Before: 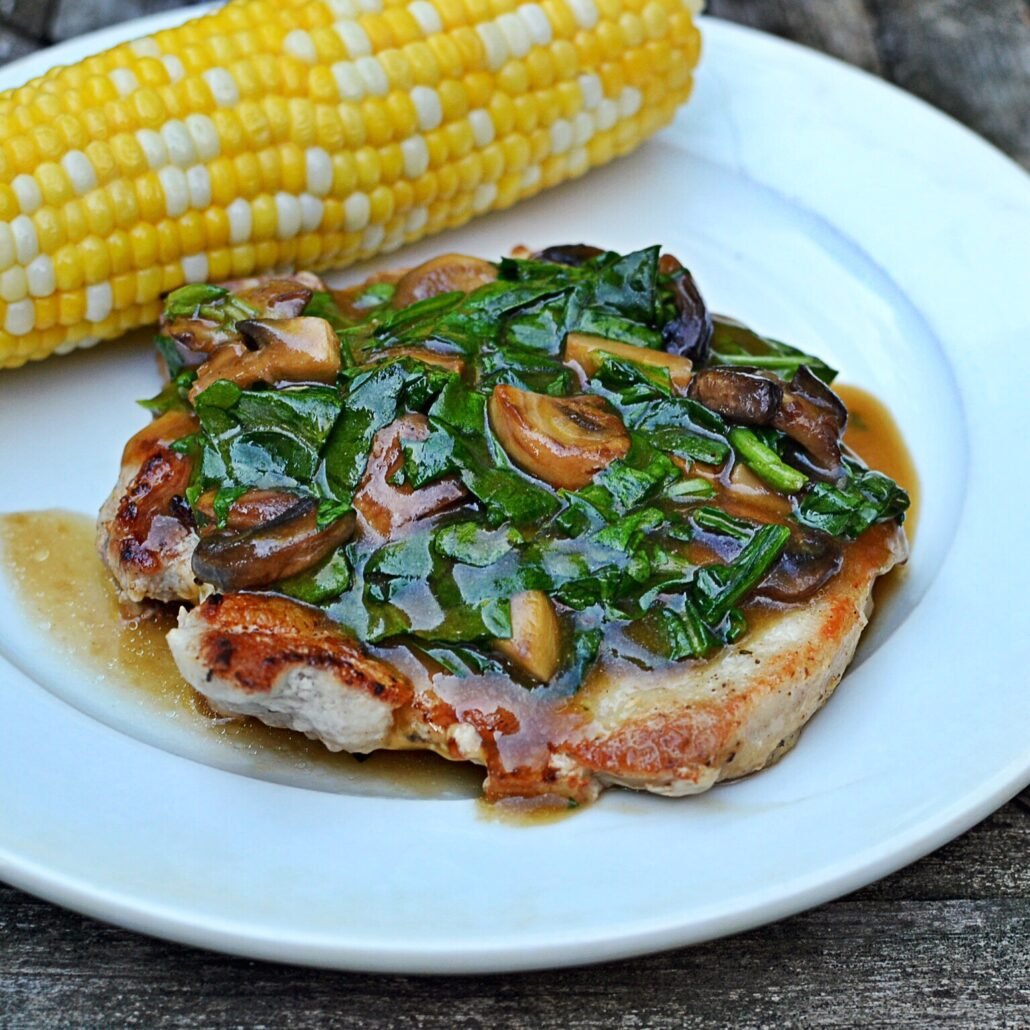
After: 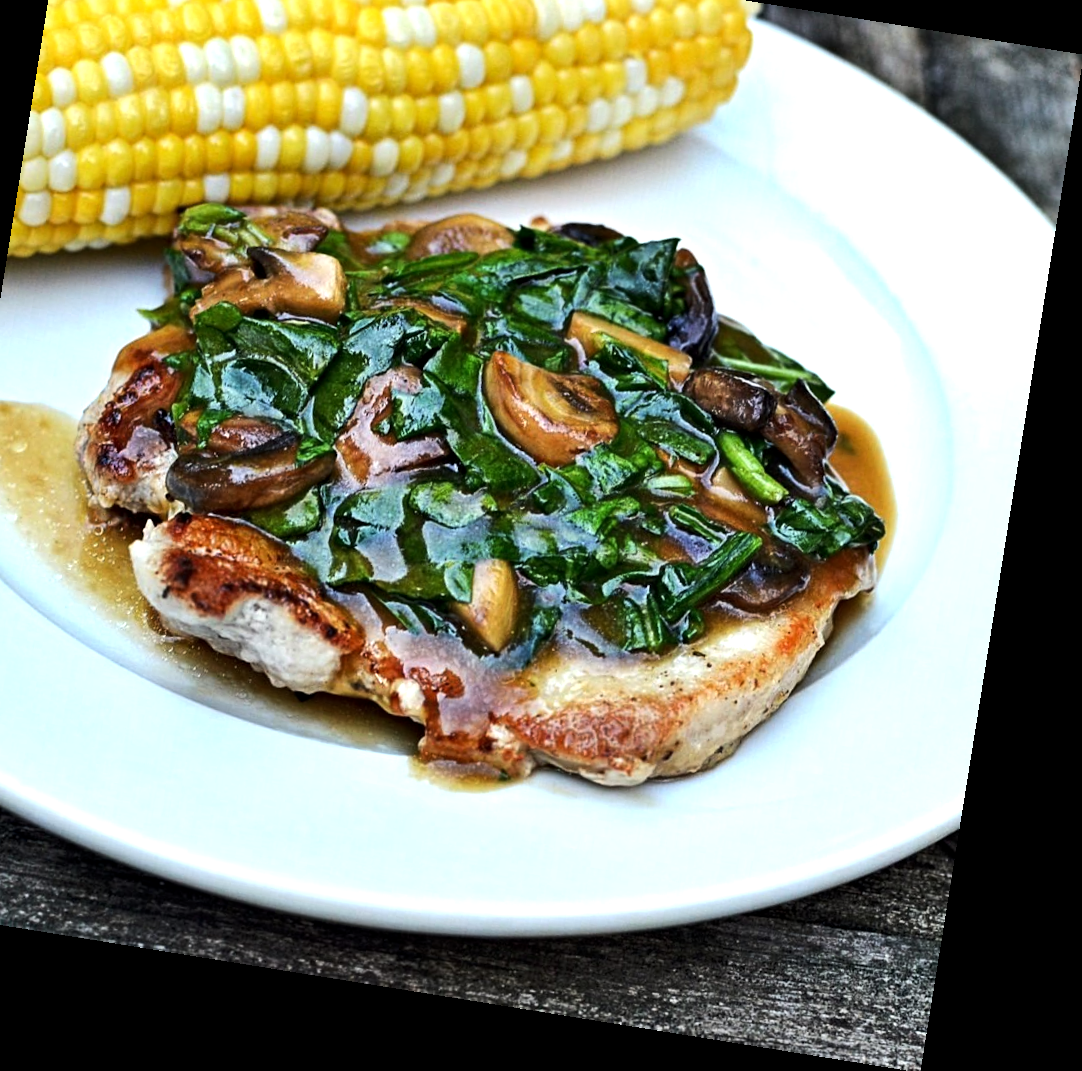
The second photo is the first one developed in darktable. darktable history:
crop and rotate: left 8.262%, top 9.226%
rotate and perspective: rotation 9.12°, automatic cropping off
local contrast: highlights 100%, shadows 100%, detail 120%, midtone range 0.2
tone equalizer: -8 EV -0.75 EV, -7 EV -0.7 EV, -6 EV -0.6 EV, -5 EV -0.4 EV, -3 EV 0.4 EV, -2 EV 0.6 EV, -1 EV 0.7 EV, +0 EV 0.75 EV, edges refinement/feathering 500, mask exposure compensation -1.57 EV, preserve details no
